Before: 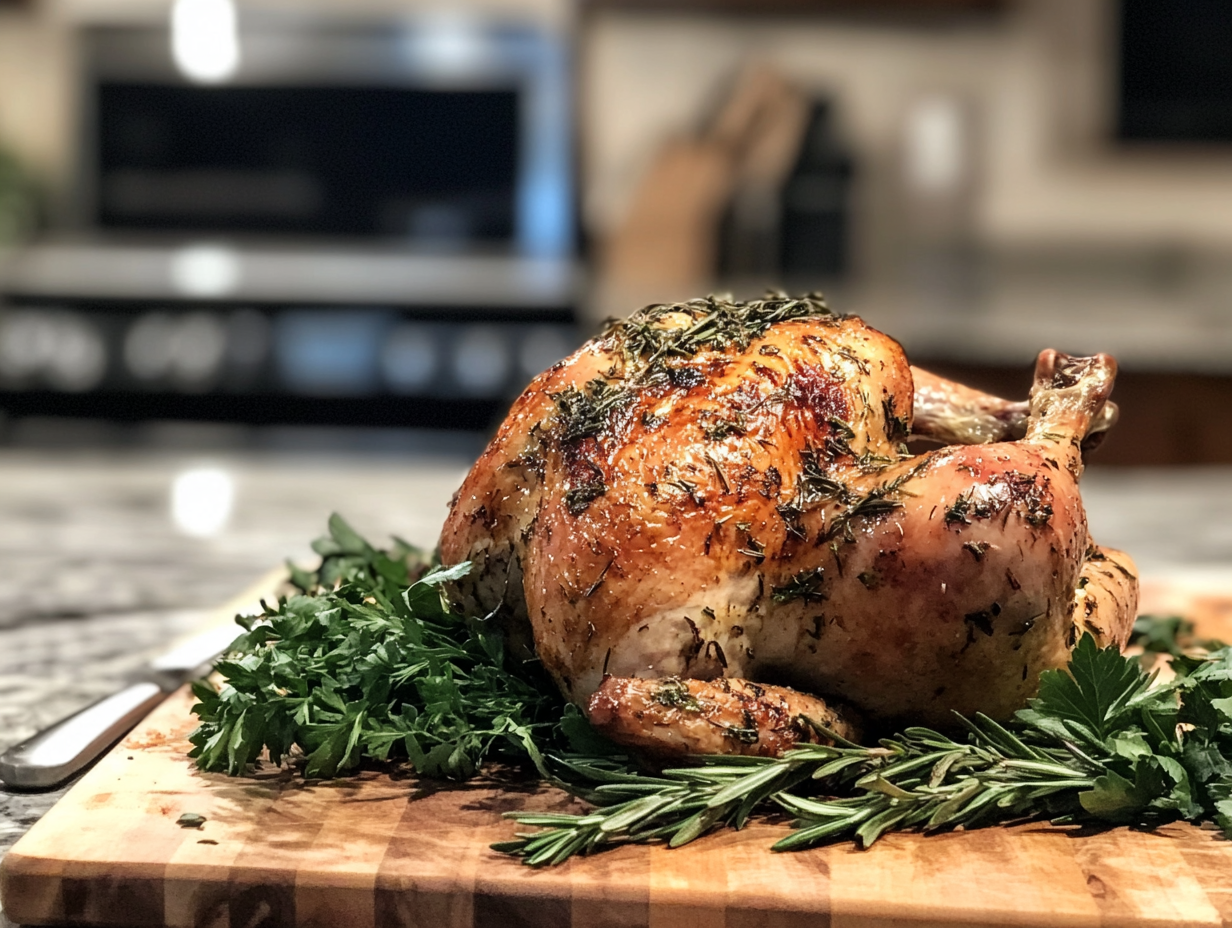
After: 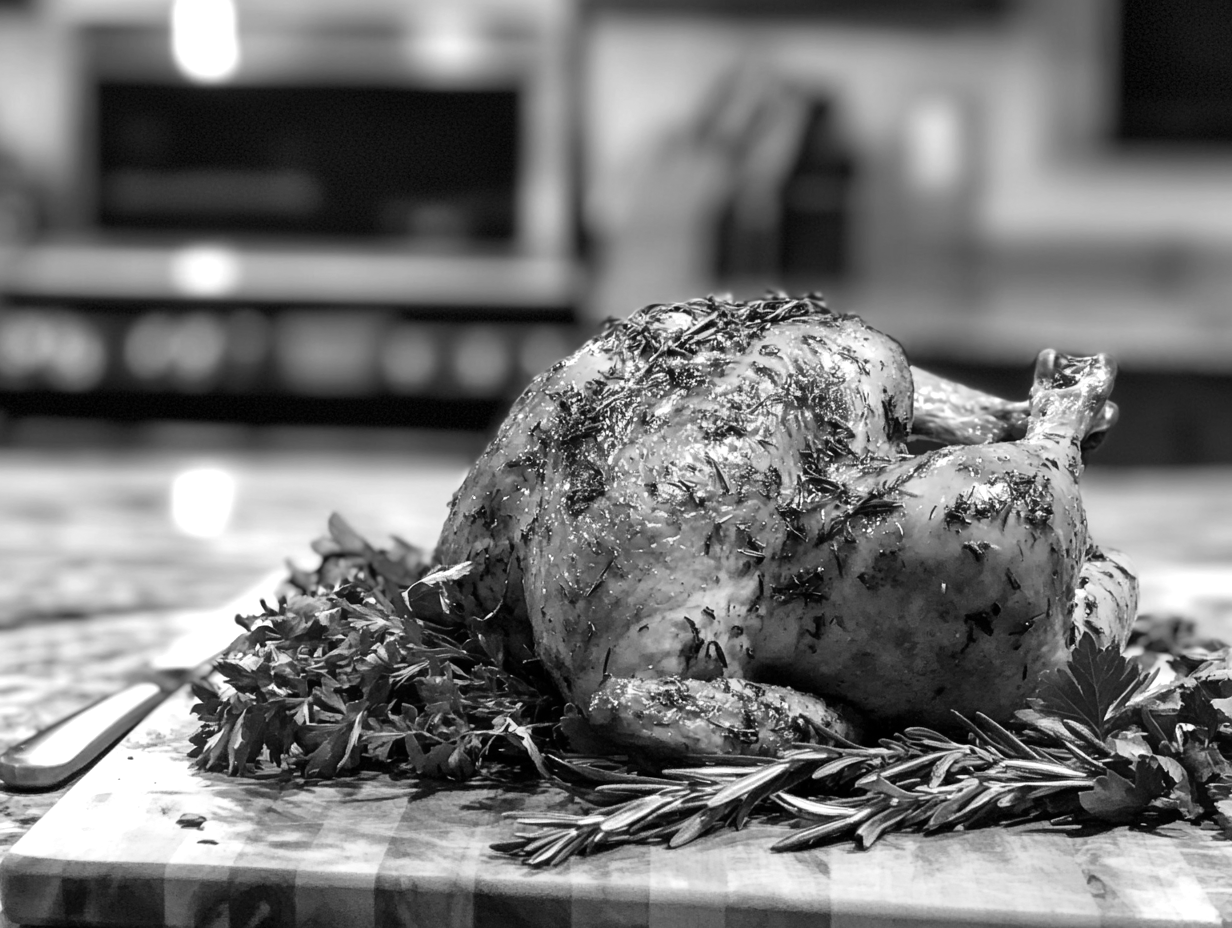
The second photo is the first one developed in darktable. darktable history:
shadows and highlights: radius 44.78, white point adjustment 6.64, compress 79.65%, highlights color adjustment 78.42%, soften with gaussian
monochrome: size 1
